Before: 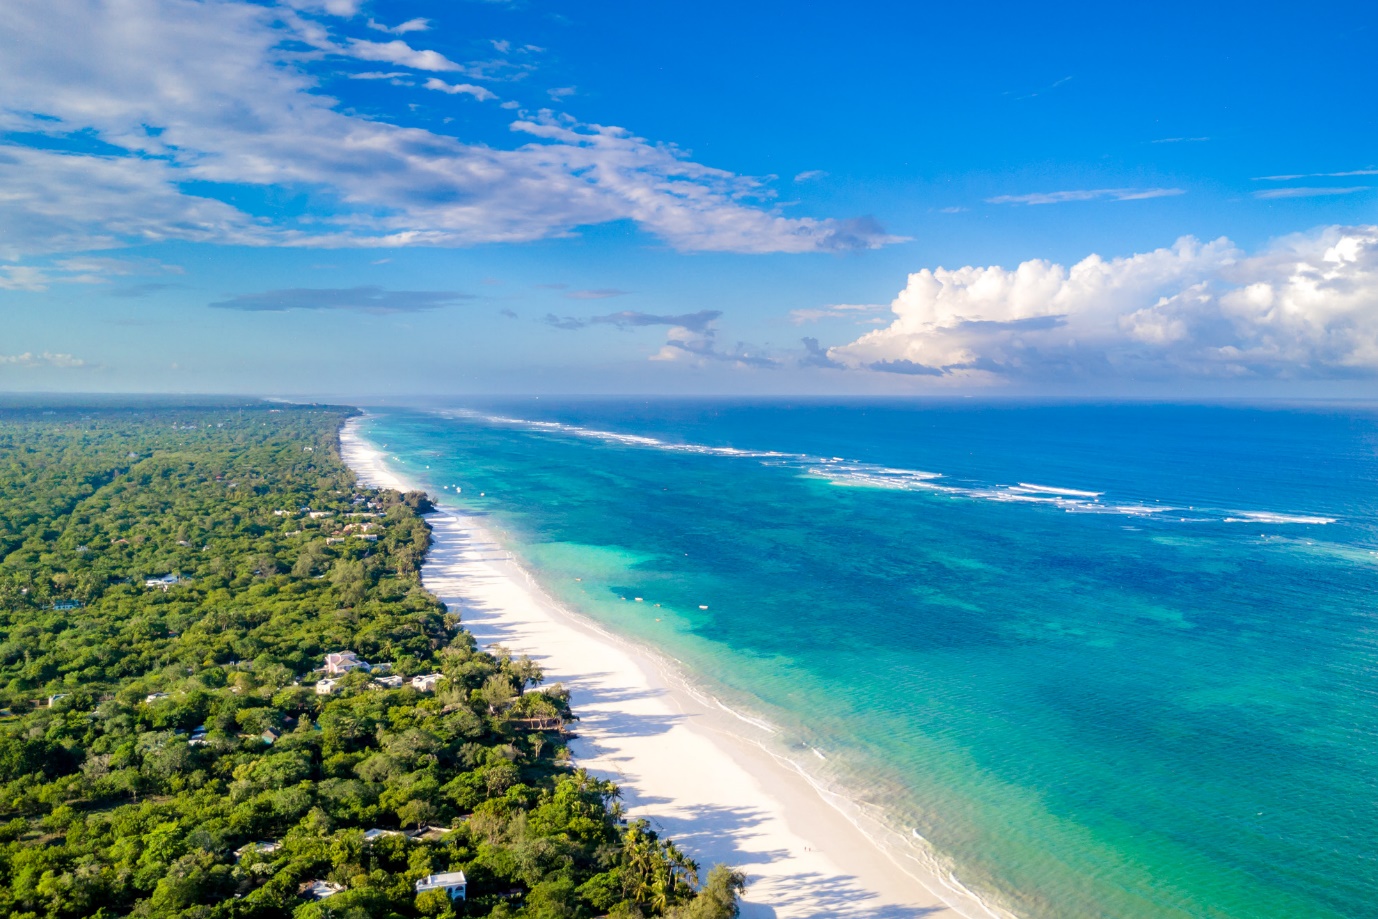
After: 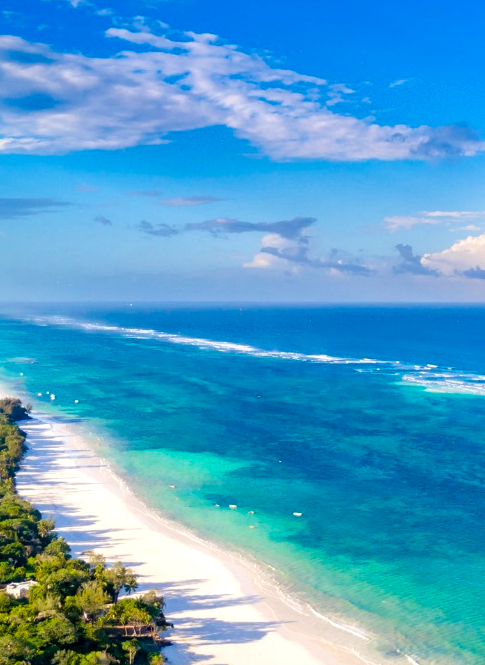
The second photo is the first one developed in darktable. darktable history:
local contrast: mode bilateral grid, contrast 20, coarseness 50, detail 140%, midtone range 0.2
color balance rgb: perceptual saturation grading › global saturation 25%, global vibrance 20%
crop and rotate: left 29.476%, top 10.214%, right 35.32%, bottom 17.333%
